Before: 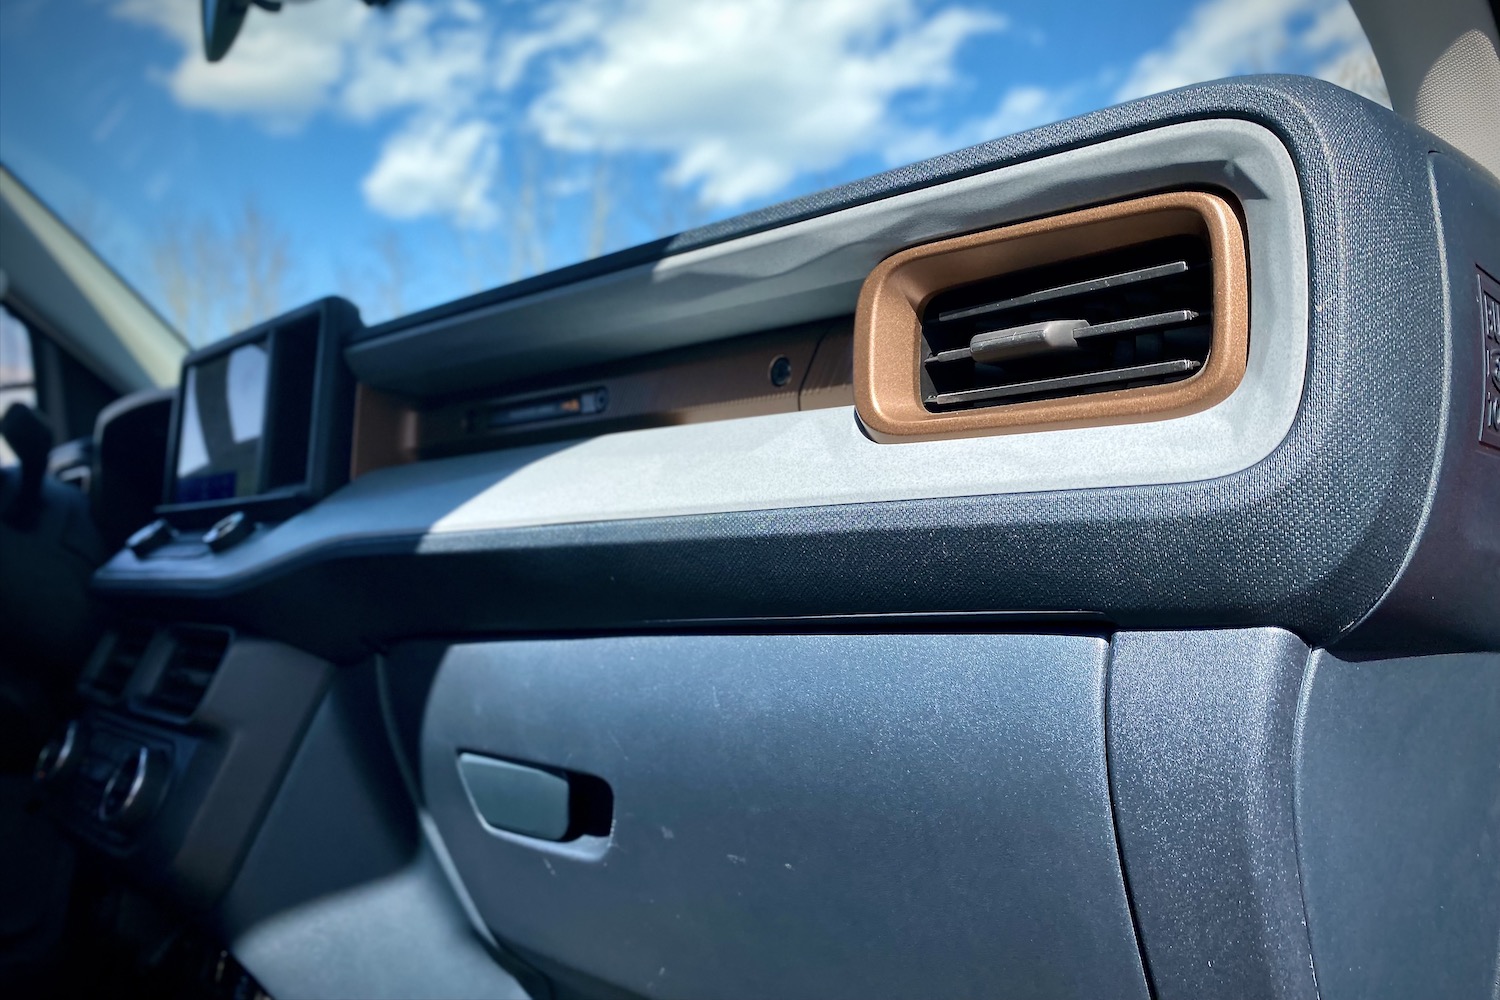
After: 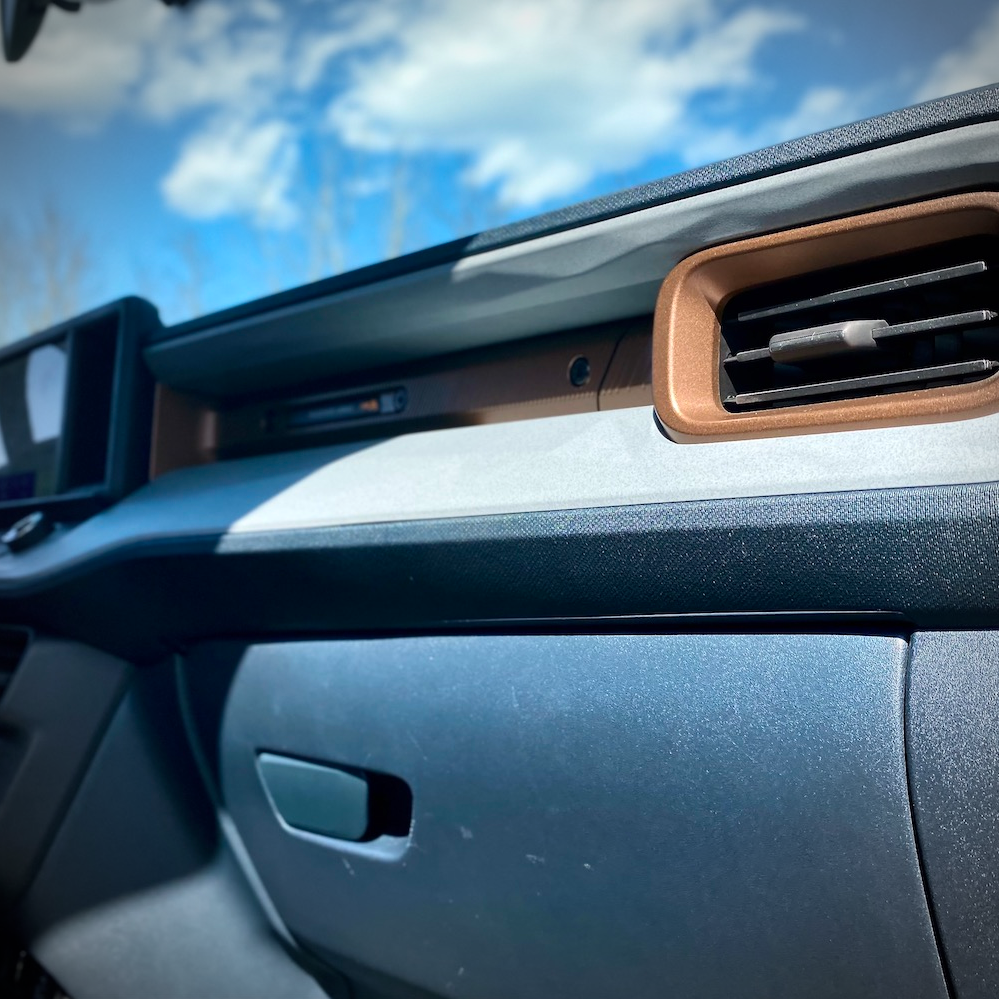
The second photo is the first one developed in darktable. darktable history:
contrast brightness saturation: contrast 0.08, saturation 0.02
vignetting: automatic ratio true
crop and rotate: left 13.409%, right 19.924%
